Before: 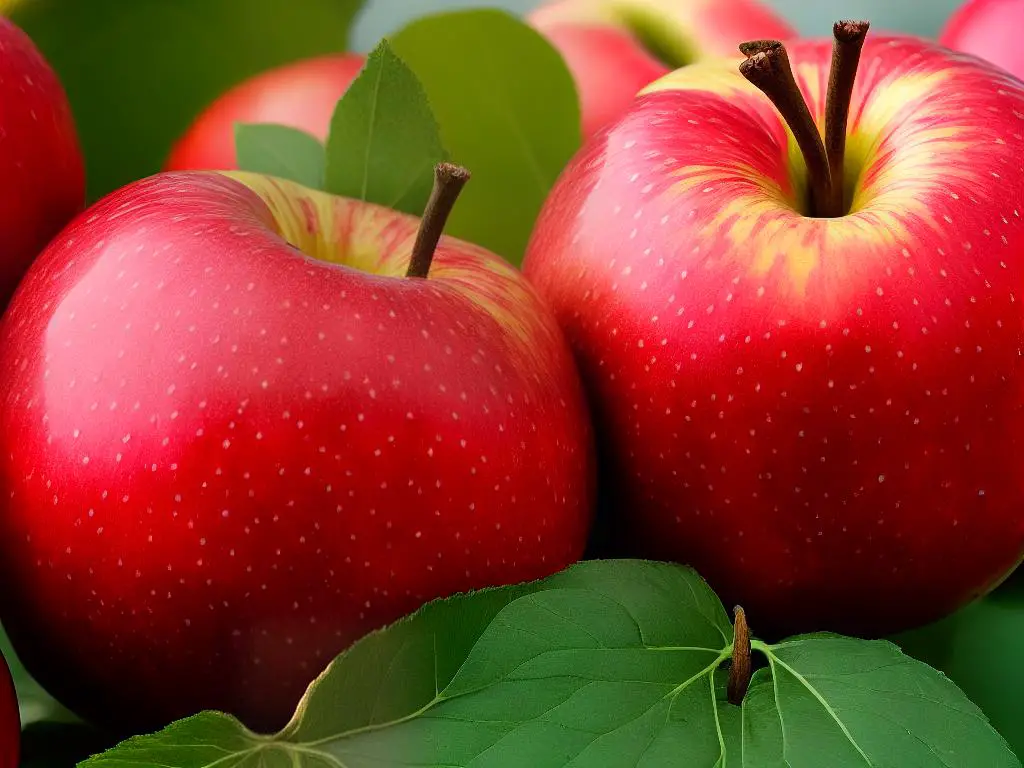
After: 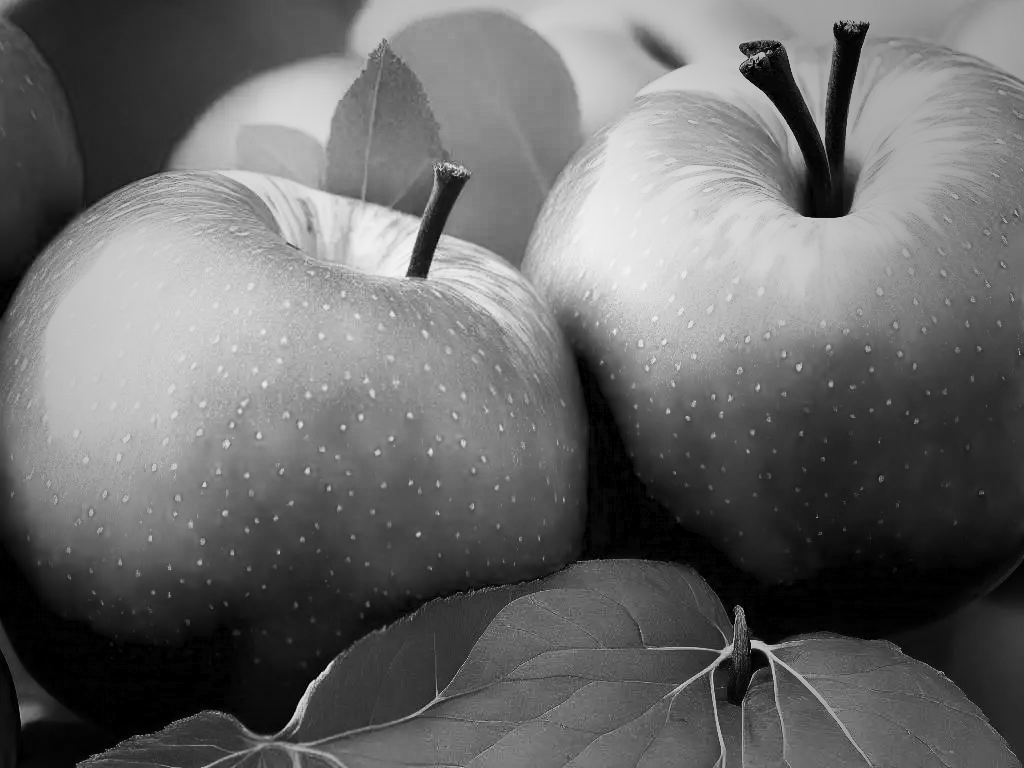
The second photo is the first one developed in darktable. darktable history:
white balance: red 1.029, blue 0.92
vignetting: fall-off start 33.76%, fall-off radius 64.94%, brightness -0.575, center (-0.12, -0.002), width/height ratio 0.959
contrast brightness saturation: contrast 0.53, brightness 0.47, saturation -1
color balance: mode lift, gamma, gain (sRGB), lift [1, 0.69, 1, 1], gamma [1, 1.482, 1, 1], gain [1, 1, 1, 0.802]
